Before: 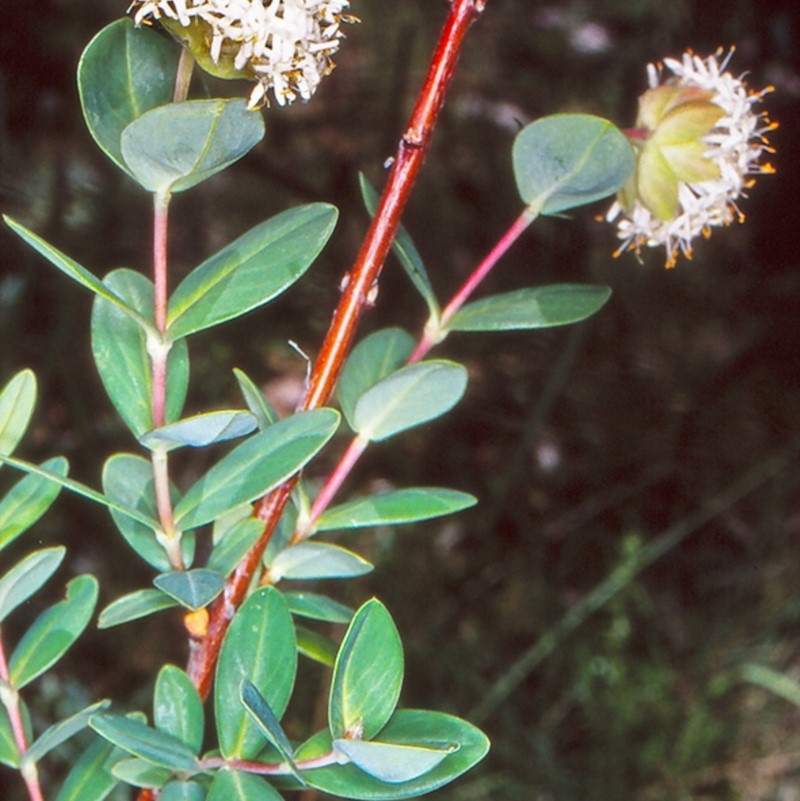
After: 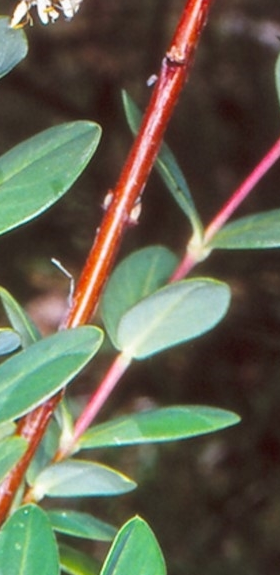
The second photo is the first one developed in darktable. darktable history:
crop and rotate: left 29.766%, top 10.324%, right 35.143%, bottom 17.792%
exposure: compensate highlight preservation false
